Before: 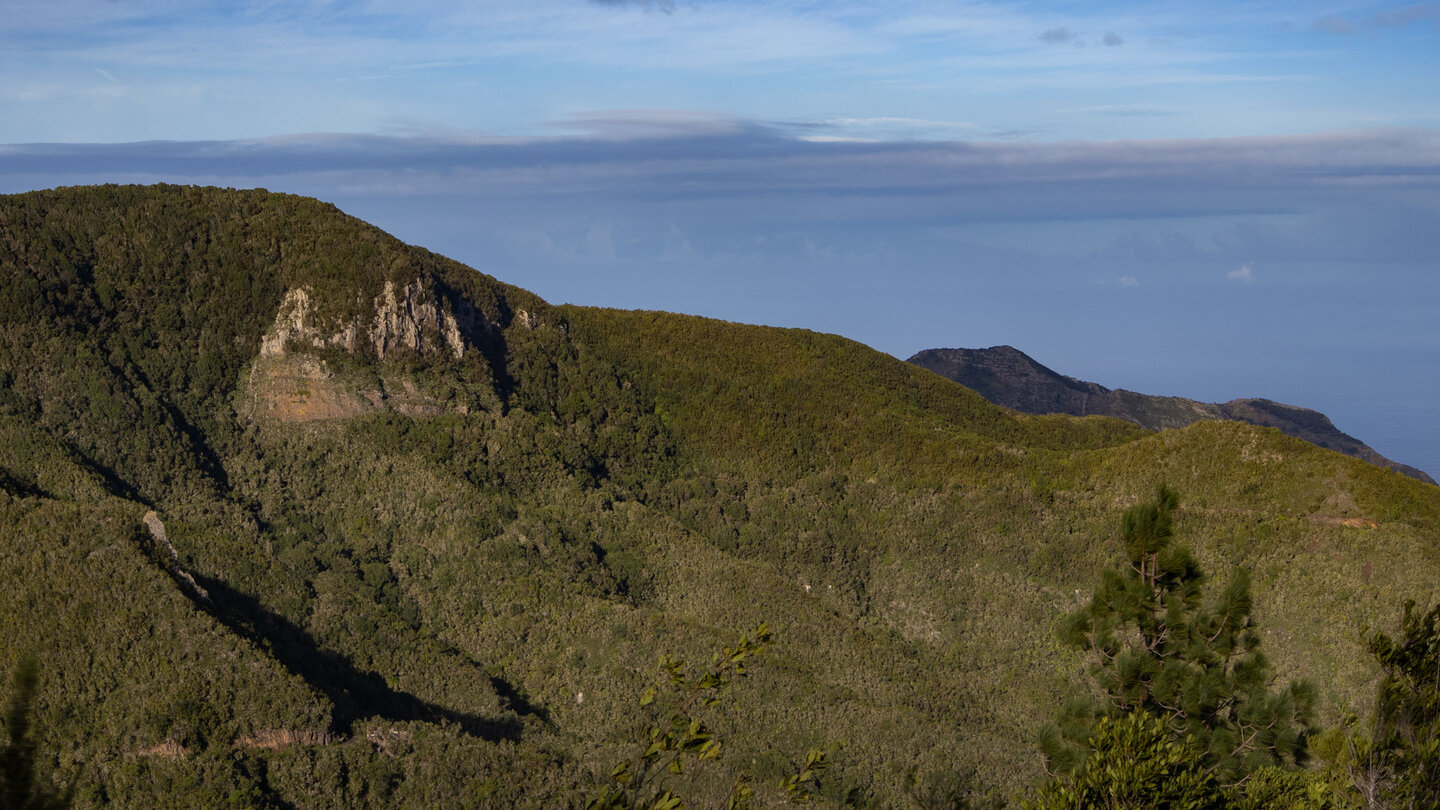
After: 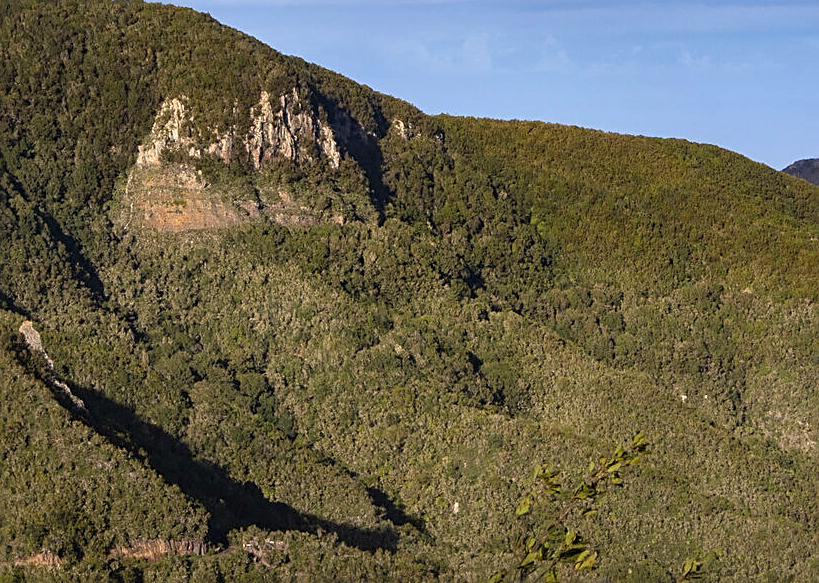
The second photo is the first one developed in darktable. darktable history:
exposure: black level correction 0, exposure 0.86 EV, compensate highlight preservation false
sharpen: on, module defaults
crop: left 8.616%, top 23.565%, right 34.504%, bottom 4.453%
